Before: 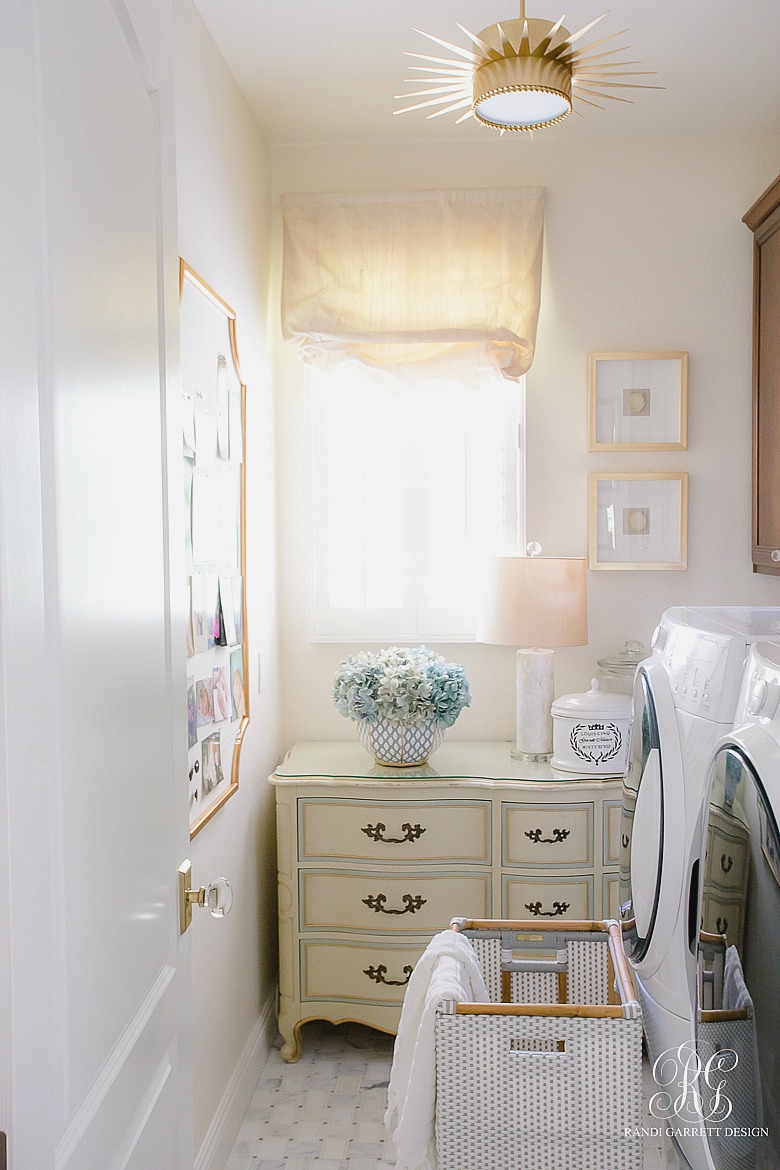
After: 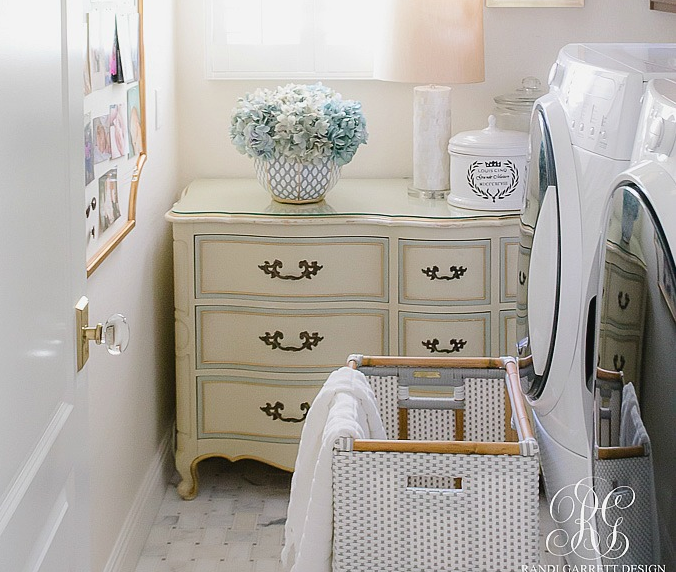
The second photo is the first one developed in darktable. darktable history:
crop and rotate: left 13.306%, top 48.129%, bottom 2.928%
contrast brightness saturation: contrast 0.07
